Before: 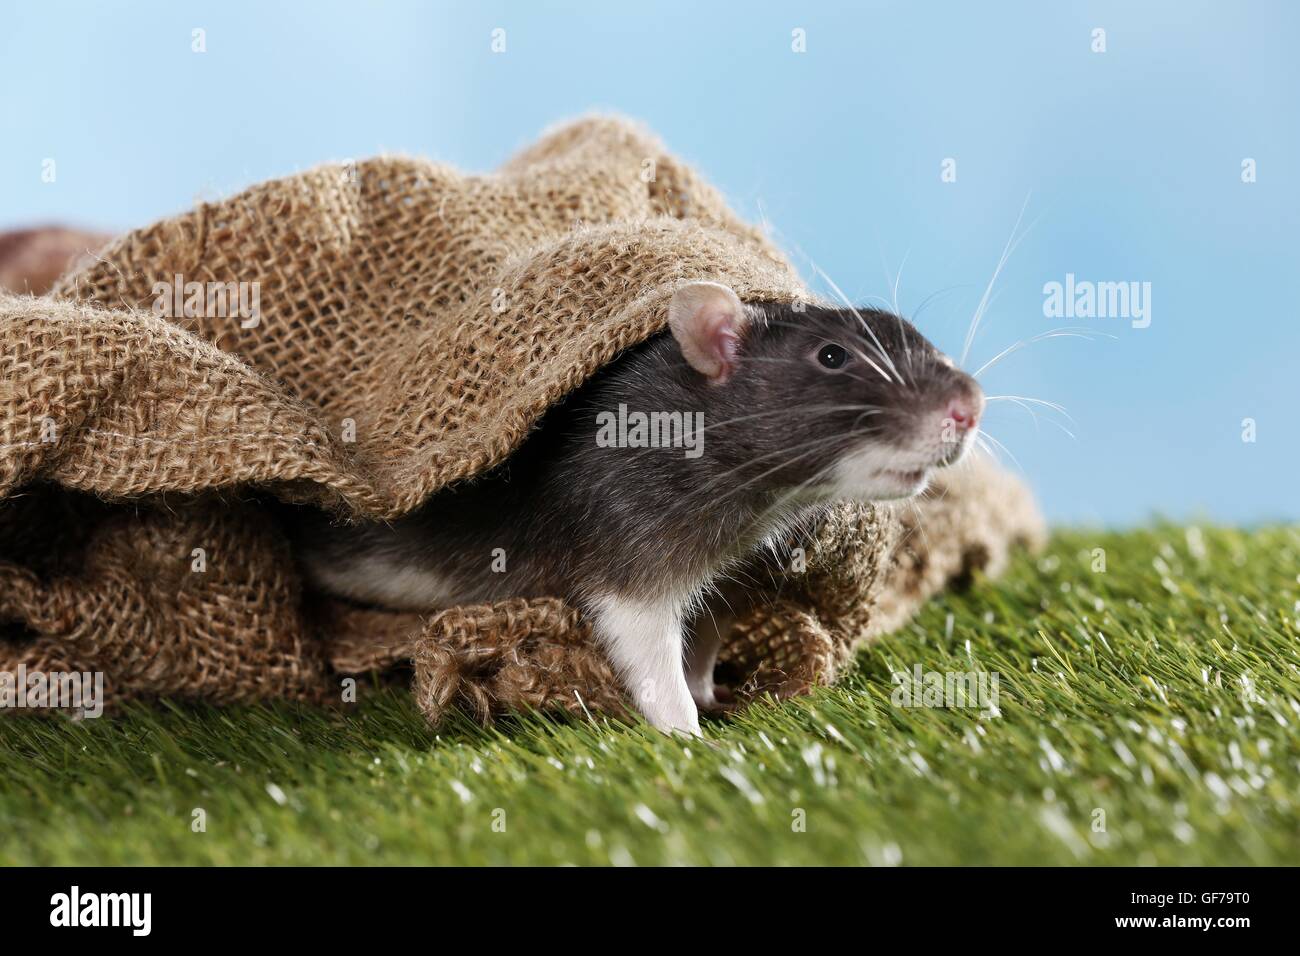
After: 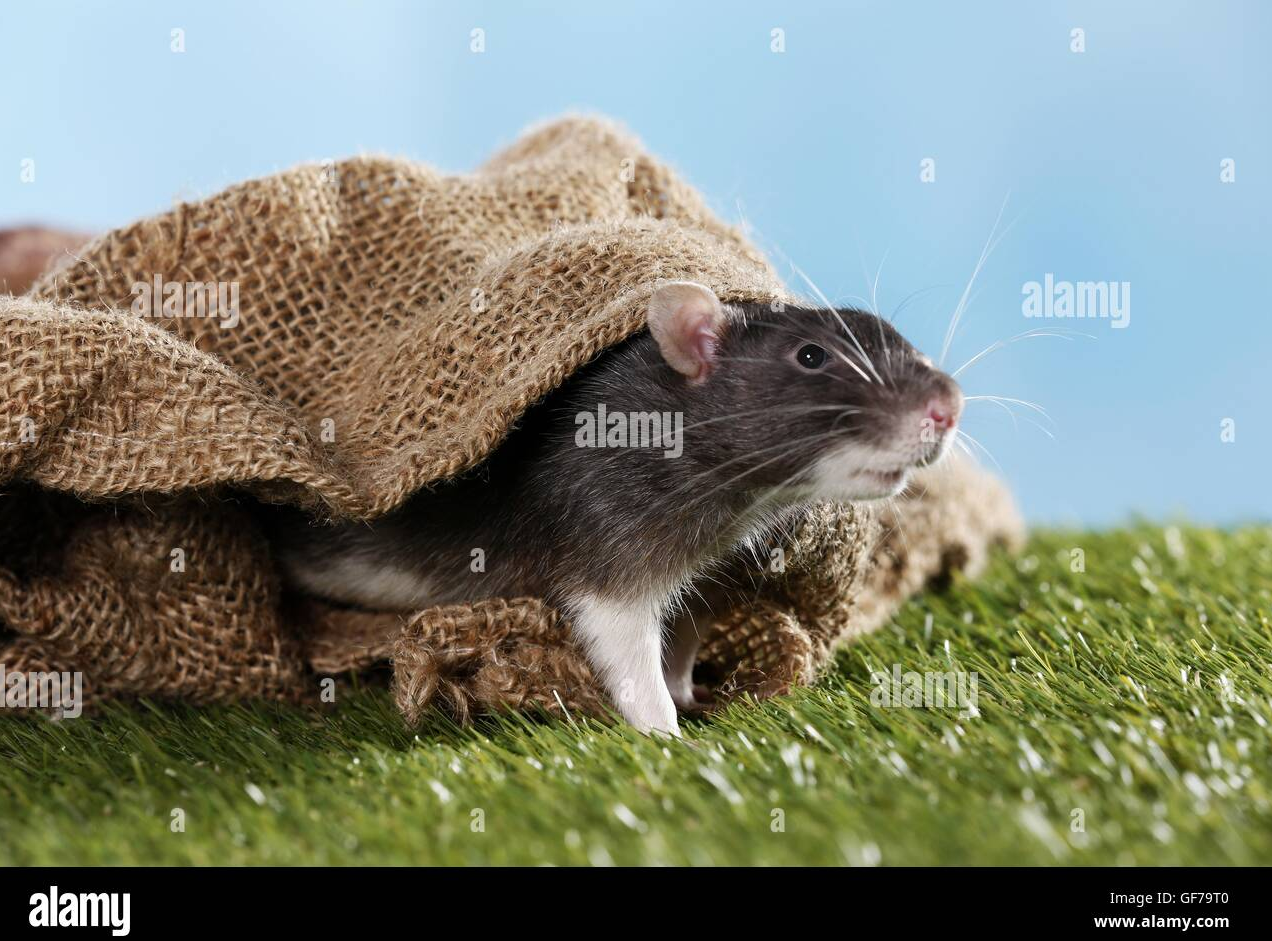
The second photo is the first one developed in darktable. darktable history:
crop and rotate: left 1.621%, right 0.51%, bottom 1.533%
